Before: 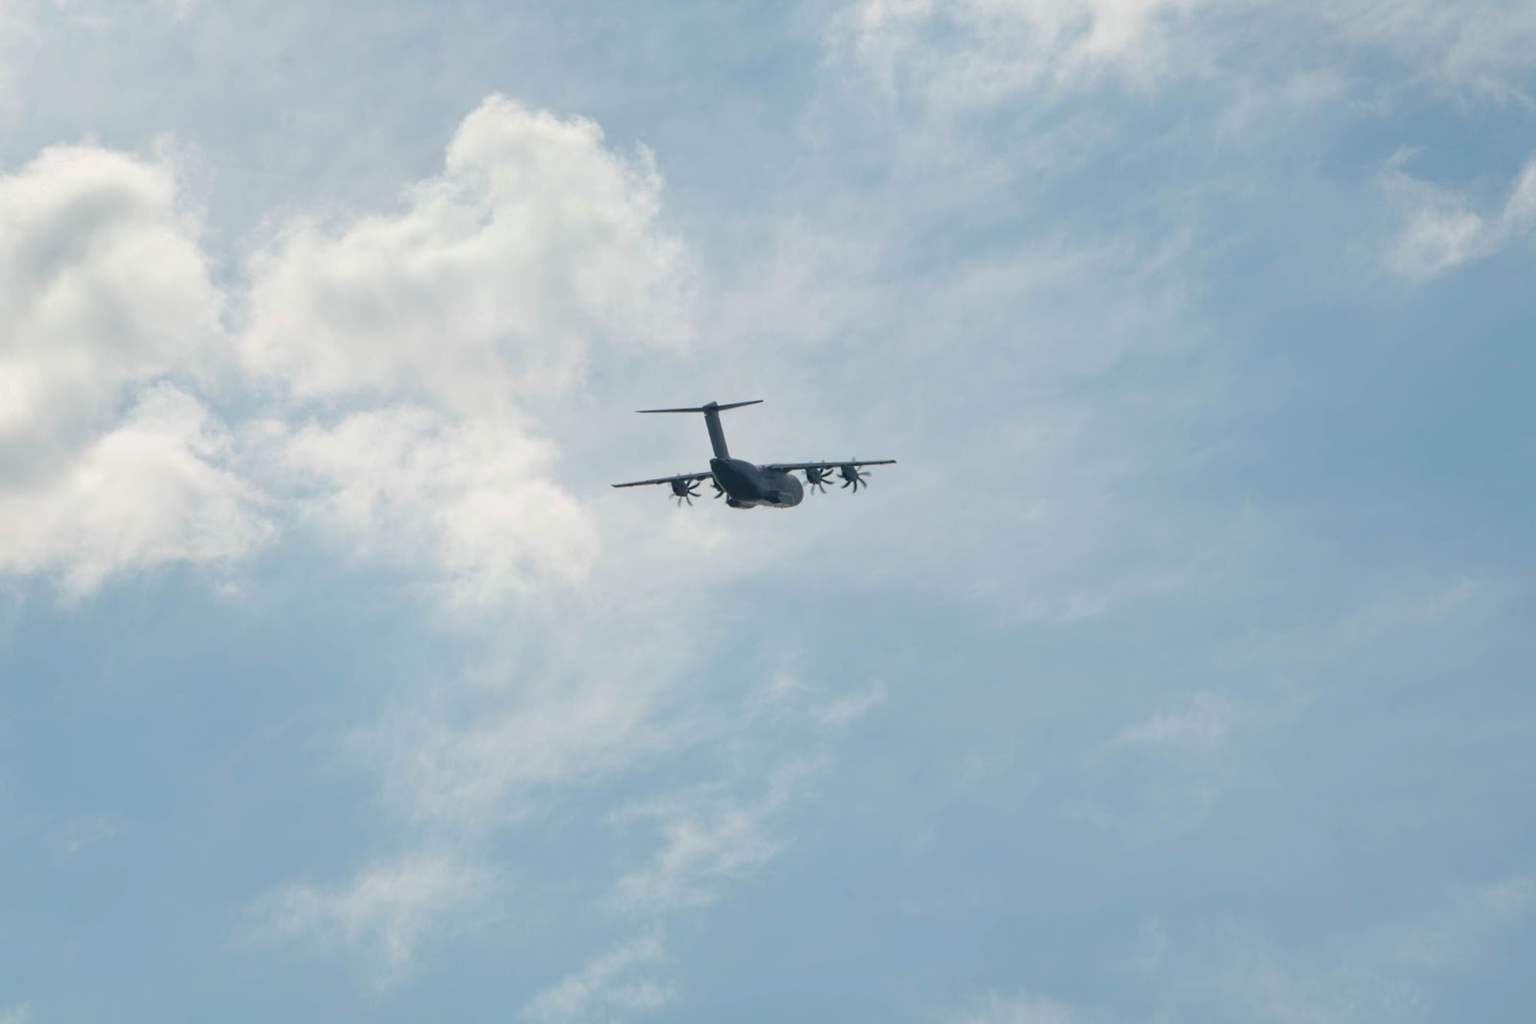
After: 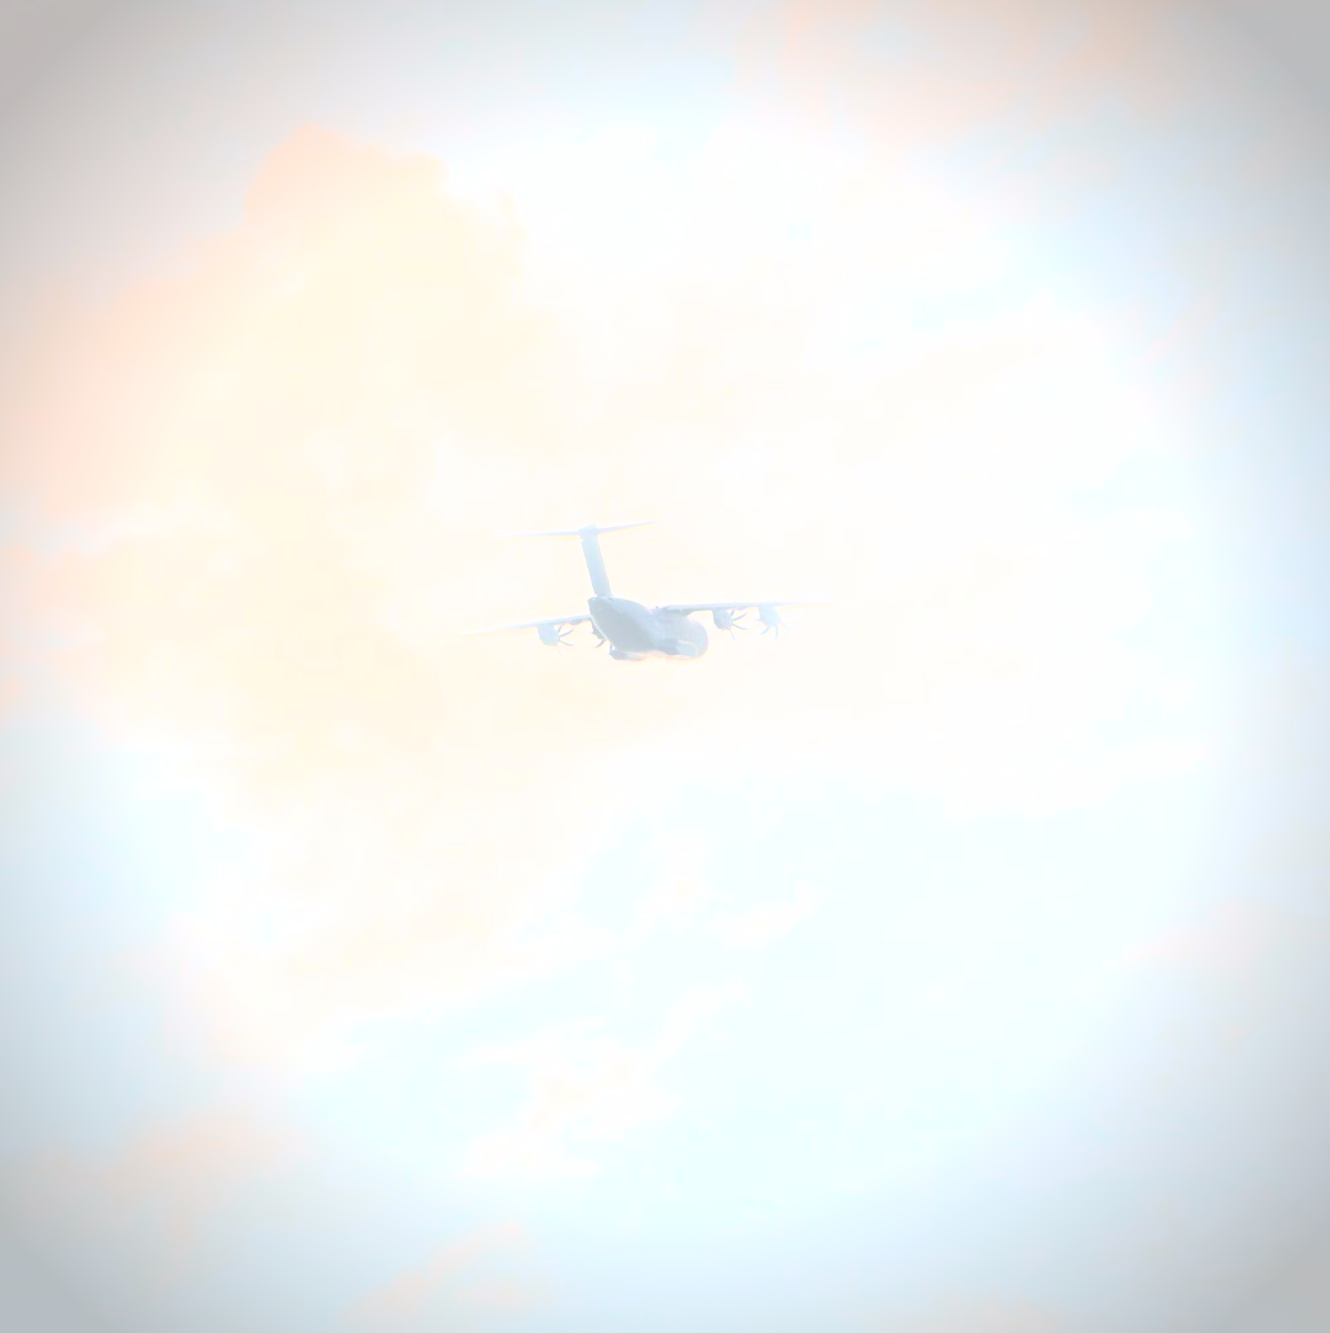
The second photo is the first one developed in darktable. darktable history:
rgb curve: curves: ch0 [(0, 0) (0.21, 0.15) (0.24, 0.21) (0.5, 0.75) (0.75, 0.96) (0.89, 0.99) (1, 1)]; ch1 [(0, 0.02) (0.21, 0.13) (0.25, 0.2) (0.5, 0.67) (0.75, 0.9) (0.89, 0.97) (1, 1)]; ch2 [(0, 0.02) (0.21, 0.13) (0.25, 0.2) (0.5, 0.67) (0.75, 0.9) (0.89, 0.97) (1, 1)], compensate middle gray true
crop: left 16.899%, right 16.556%
exposure: black level correction 0, exposure 0.5 EV, compensate highlight preservation false
local contrast: mode bilateral grid, contrast 25, coarseness 60, detail 151%, midtone range 0.2
bloom: size 15%, threshold 97%, strength 7%
white balance: red 1.127, blue 0.943
vignetting: on, module defaults
